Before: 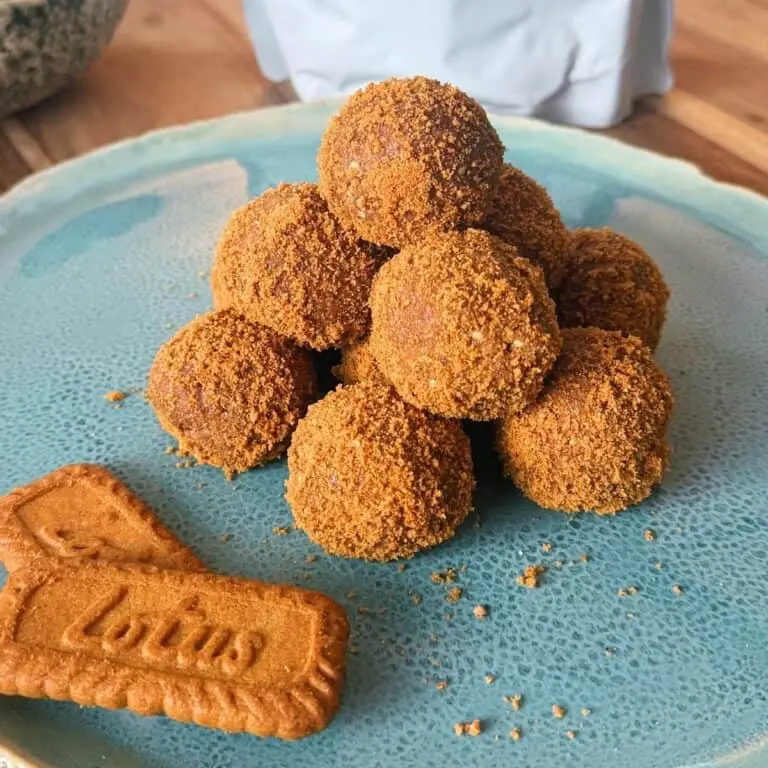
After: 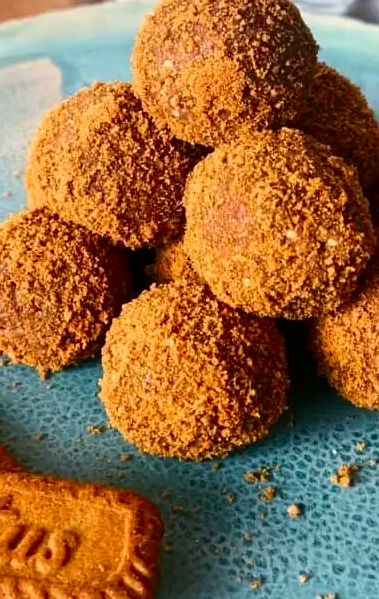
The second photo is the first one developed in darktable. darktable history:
contrast brightness saturation: contrast 0.21, brightness -0.111, saturation 0.21
crop and rotate: angle 0.019°, left 24.22%, top 13.237%, right 26.411%, bottom 8.631%
